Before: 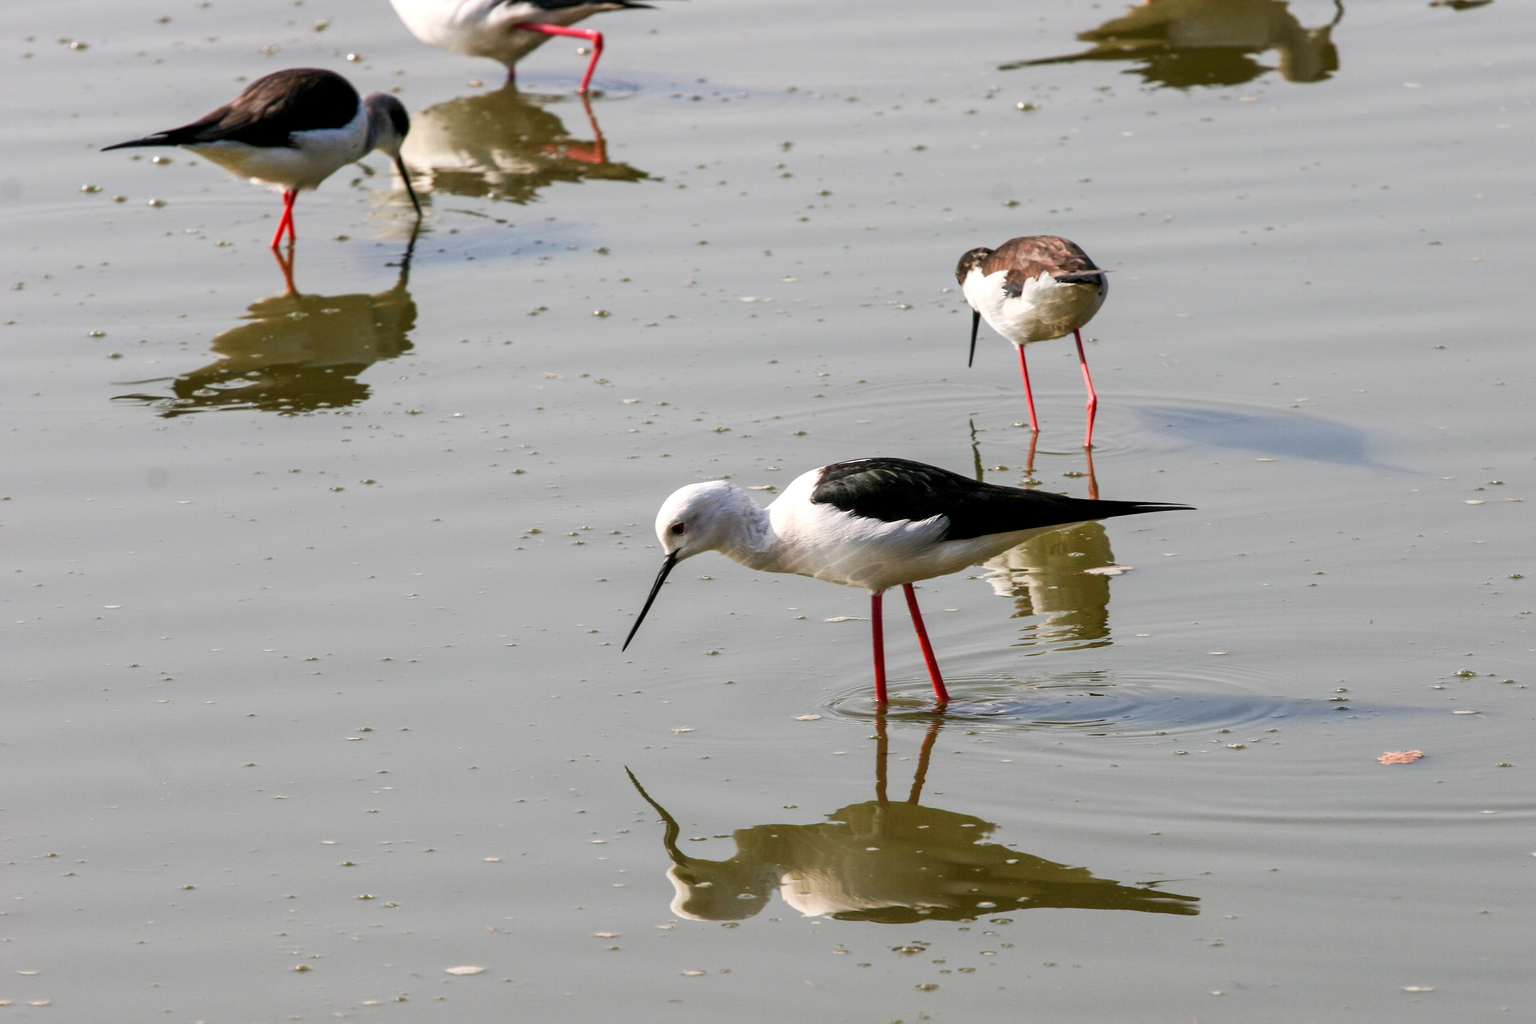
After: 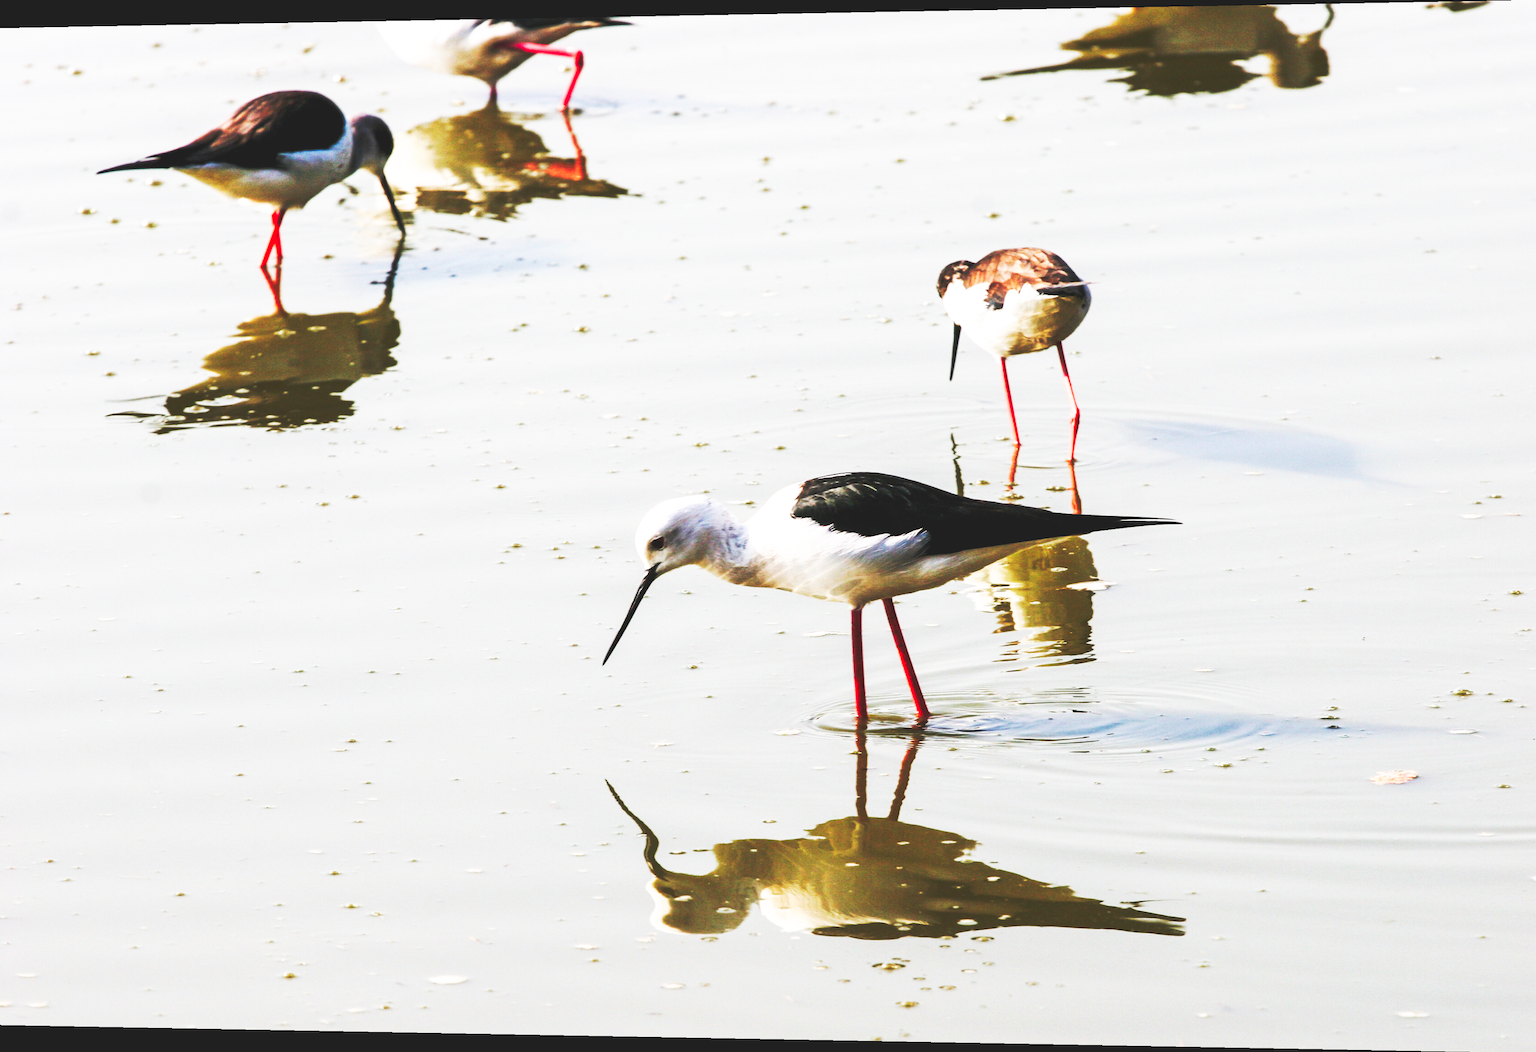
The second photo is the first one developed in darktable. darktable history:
base curve: curves: ch0 [(0, 0.015) (0.085, 0.116) (0.134, 0.298) (0.19, 0.545) (0.296, 0.764) (0.599, 0.982) (1, 1)], preserve colors none
rotate and perspective: lens shift (horizontal) -0.055, automatic cropping off
